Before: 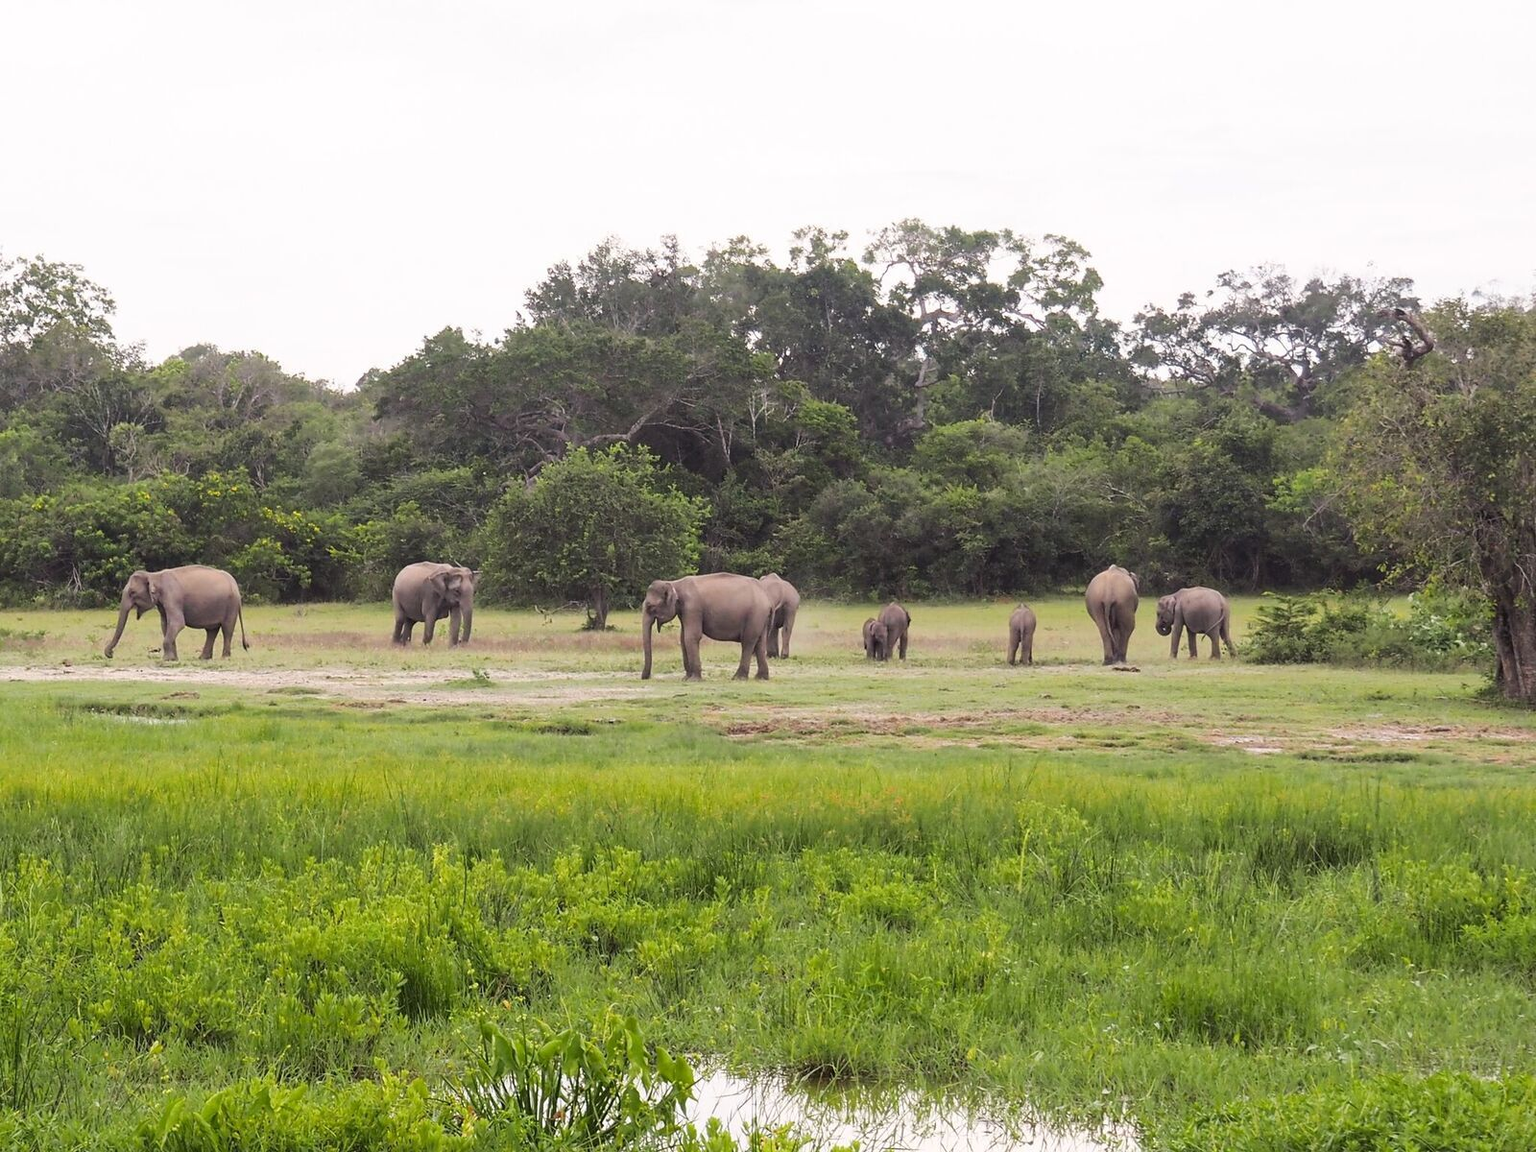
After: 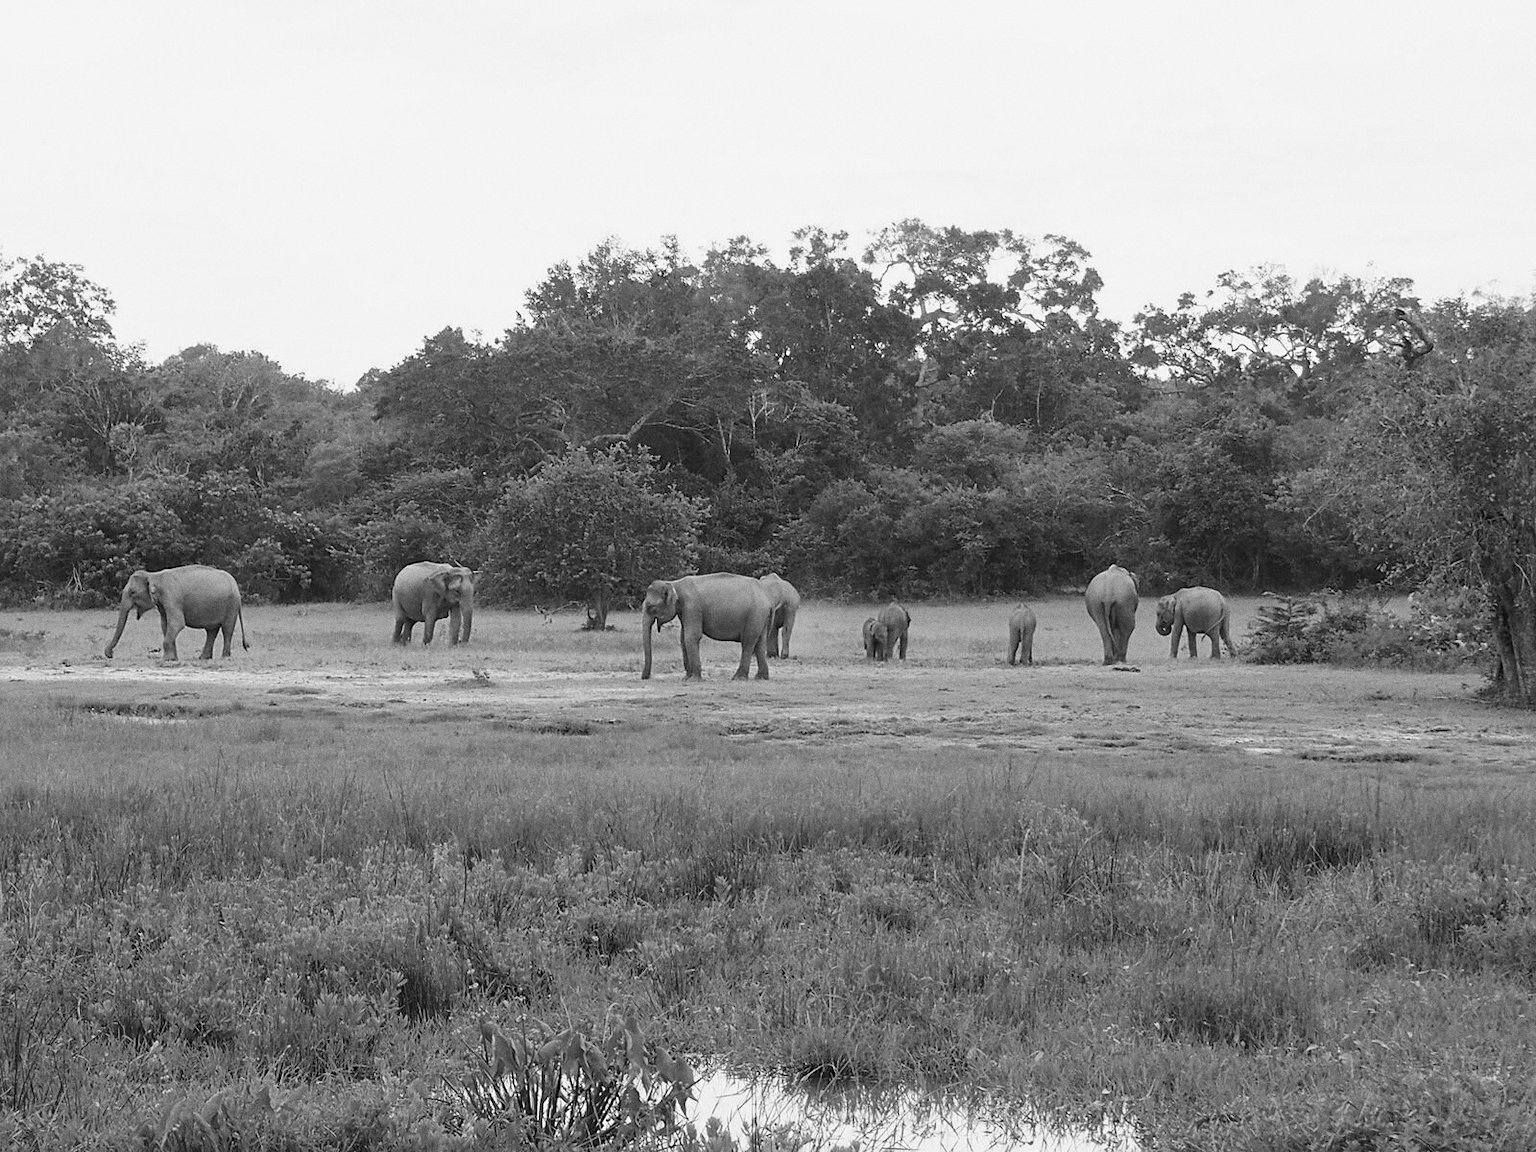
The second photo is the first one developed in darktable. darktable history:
color calibration: output gray [0.18, 0.41, 0.41, 0], gray › normalize channels true, illuminant same as pipeline (D50), adaptation XYZ, x 0.346, y 0.359, gamut compression 0
grain: coarseness 0.09 ISO
sharpen: amount 0.2
